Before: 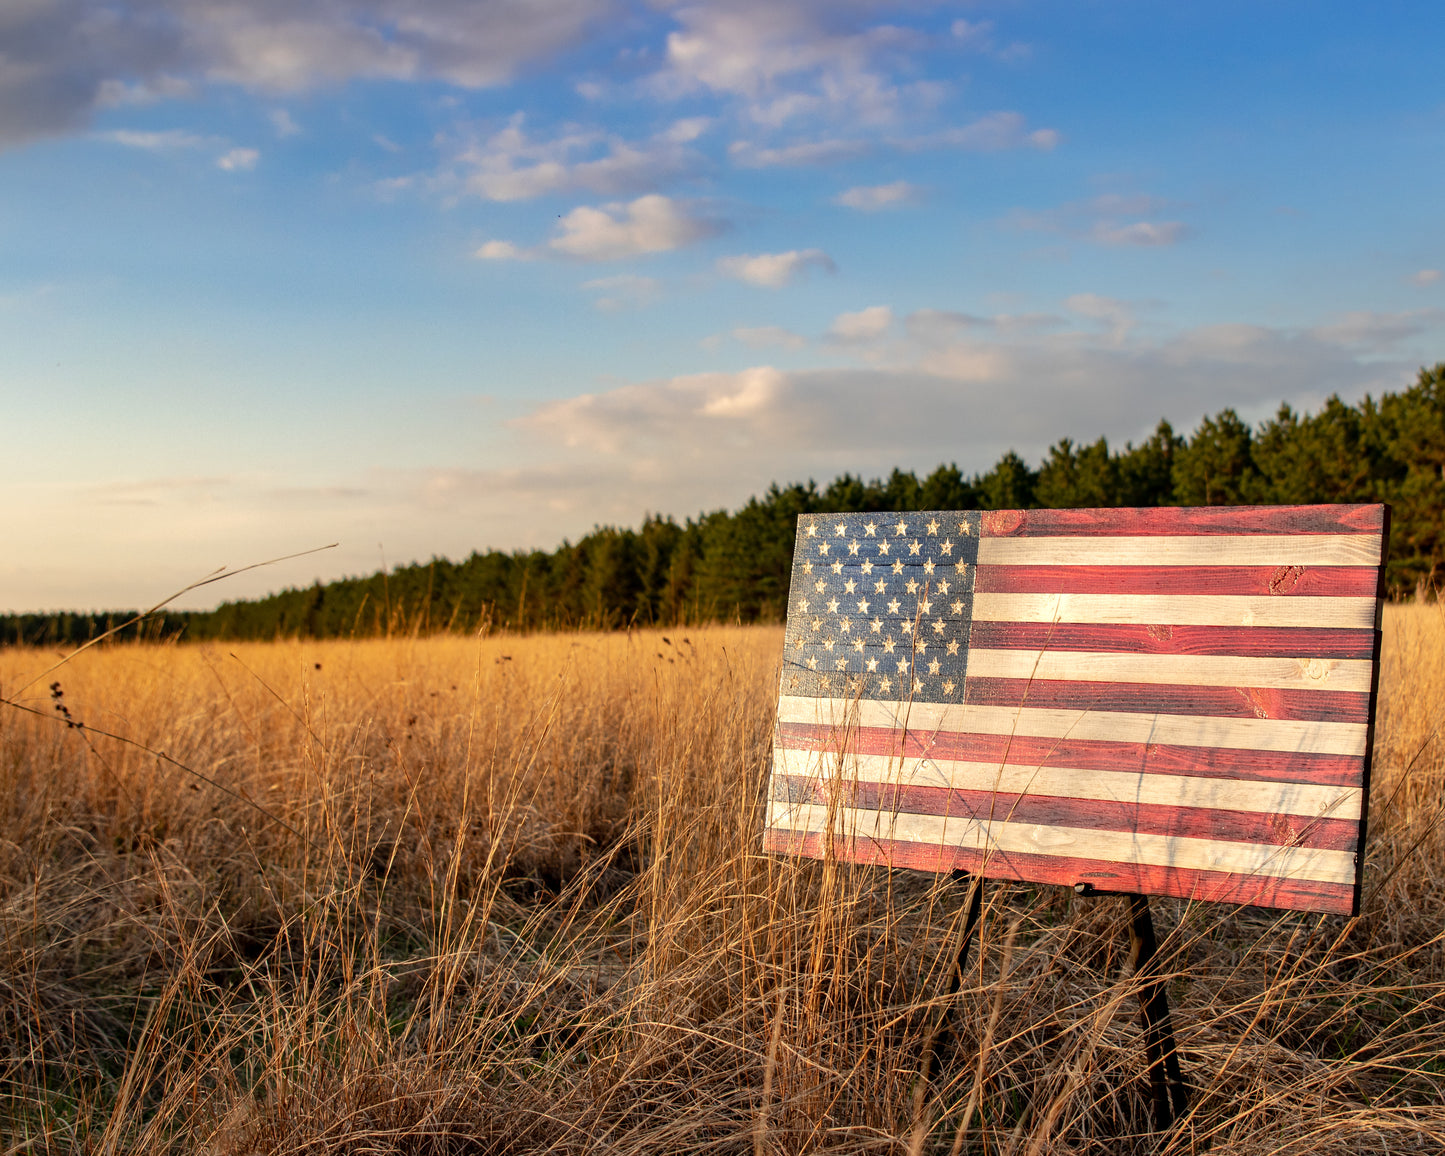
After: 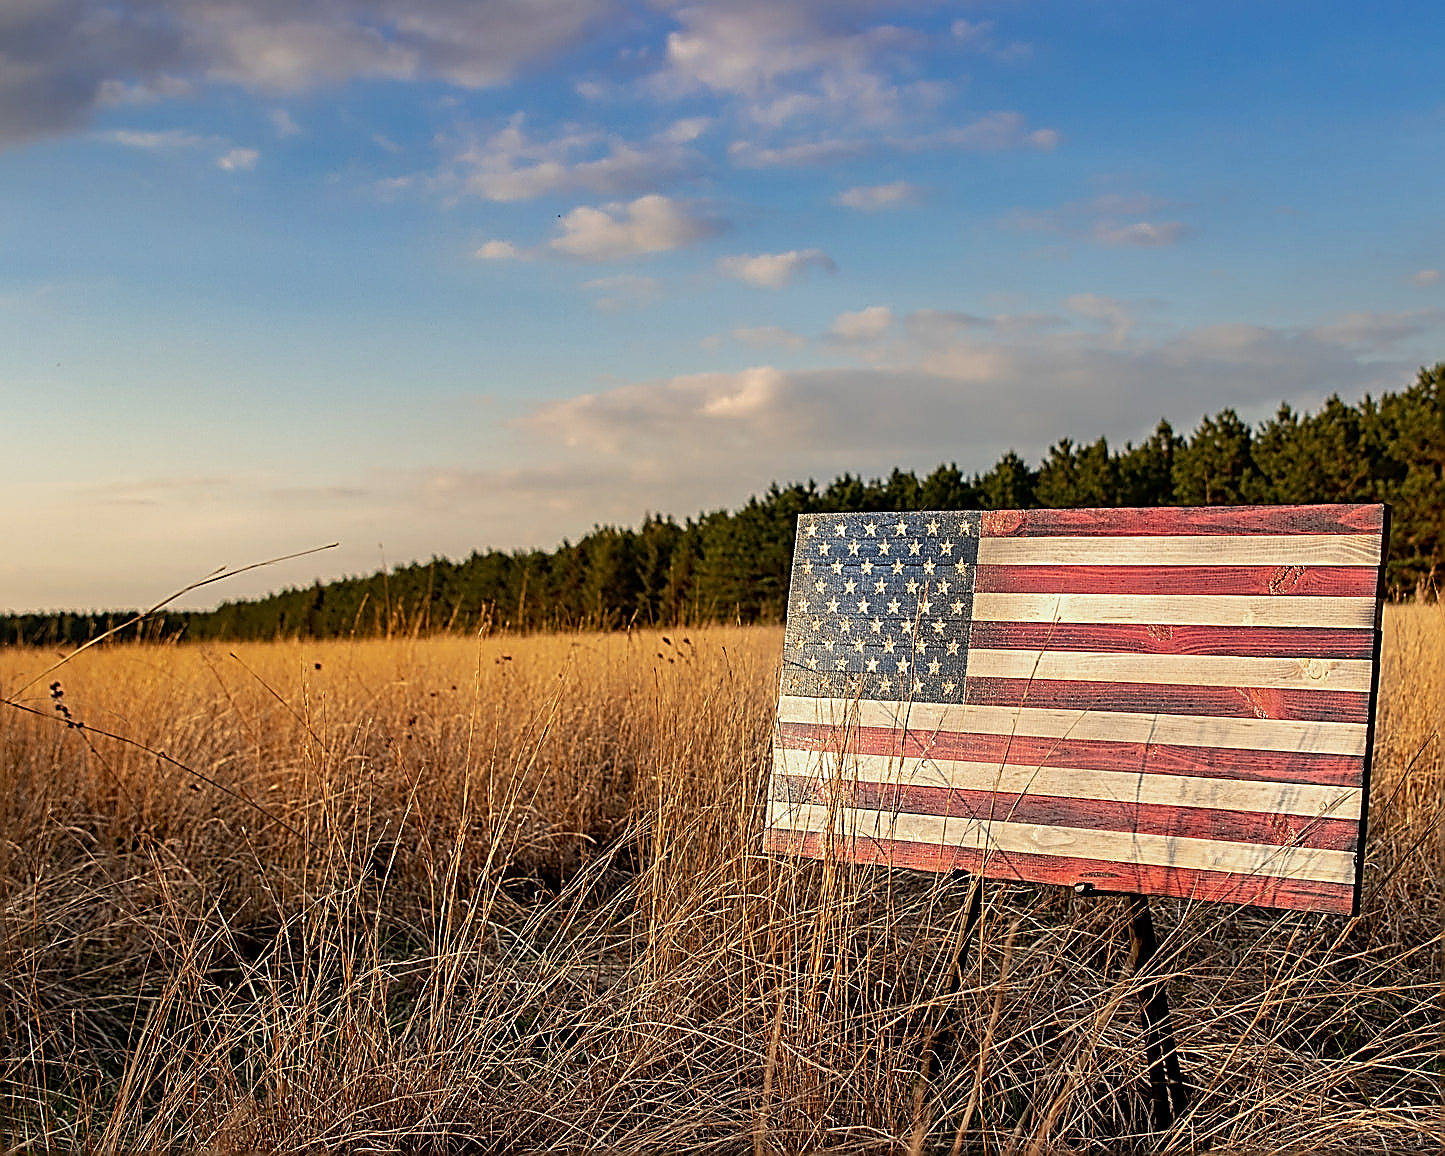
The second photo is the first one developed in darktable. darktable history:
sharpen: amount 2
exposure: exposure -0.242 EV, compensate highlight preservation false
